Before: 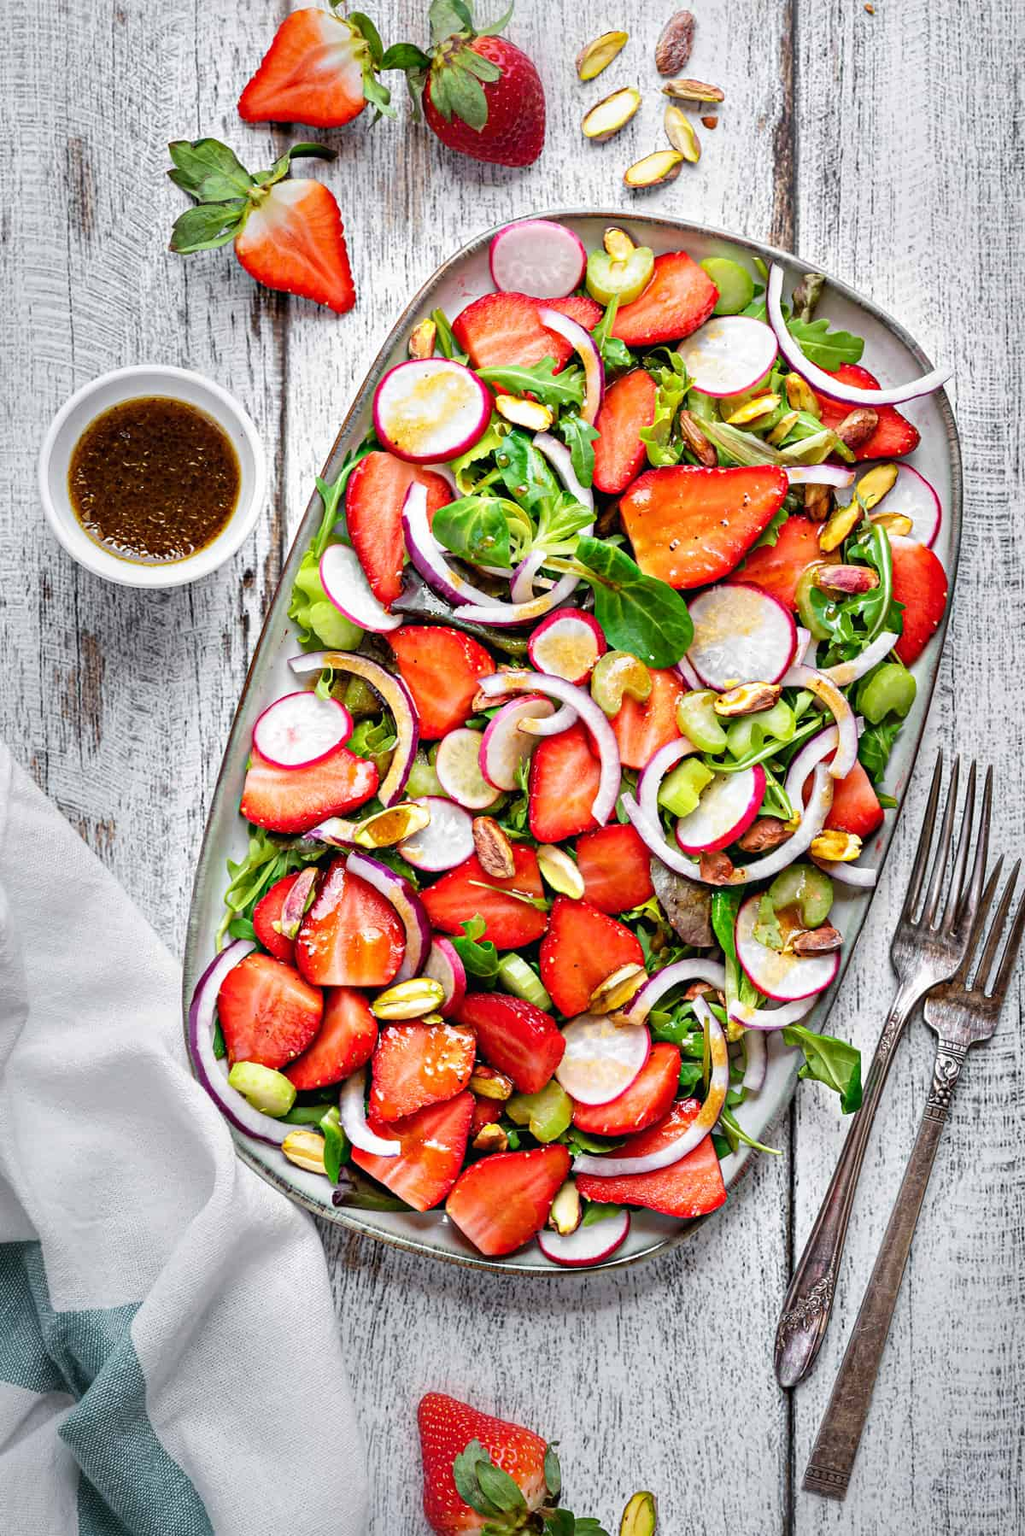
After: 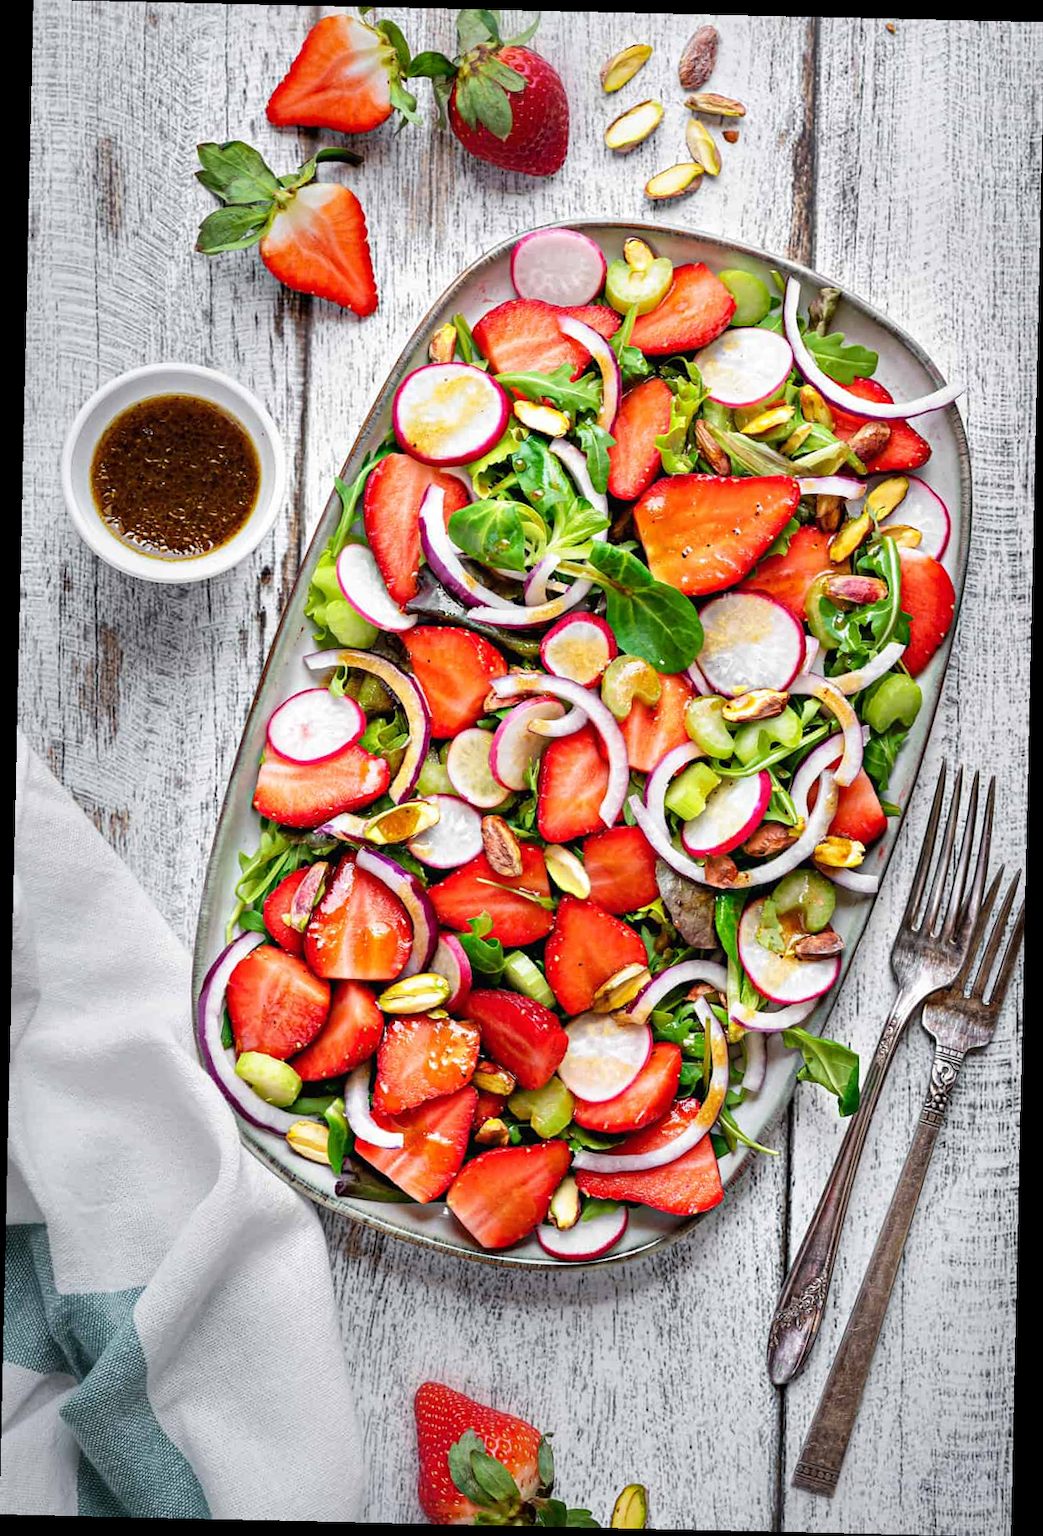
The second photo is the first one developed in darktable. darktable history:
crop and rotate: angle -1.28°
